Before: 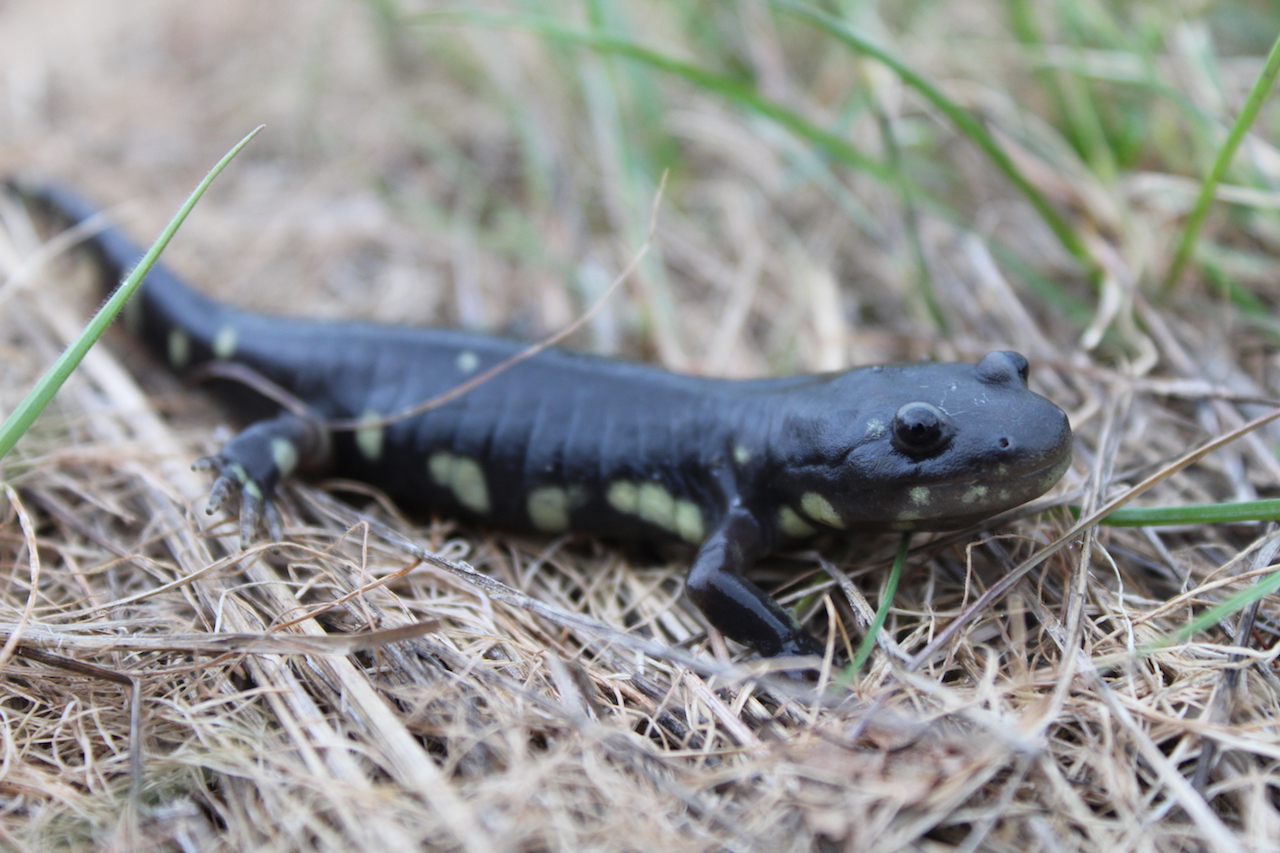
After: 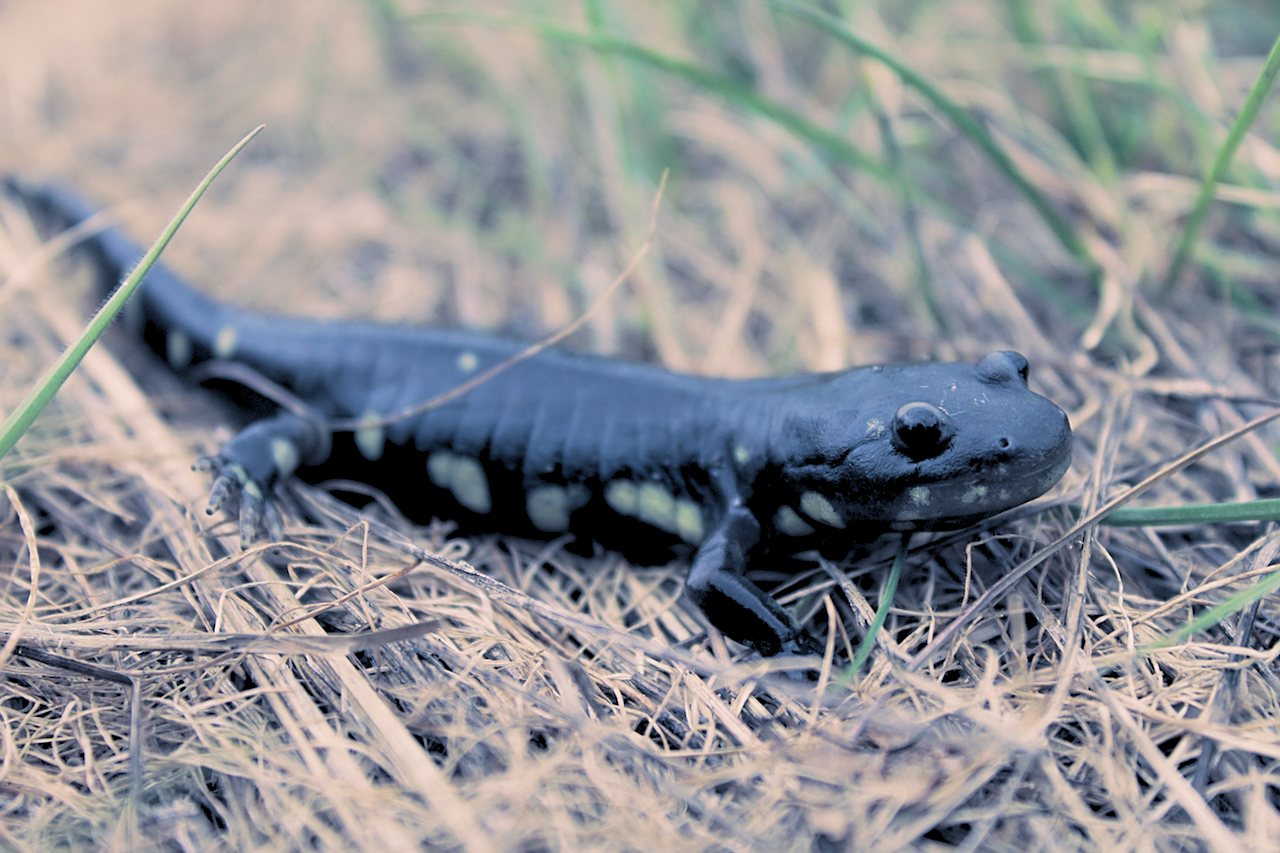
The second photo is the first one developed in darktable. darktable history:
sharpen: on, module defaults
tone equalizer: on, module defaults
rgb levels: preserve colors sum RGB, levels [[0.038, 0.433, 0.934], [0, 0.5, 1], [0, 0.5, 1]]
split-toning: shadows › hue 226.8°, shadows › saturation 0.56, highlights › hue 28.8°, balance -40, compress 0%
